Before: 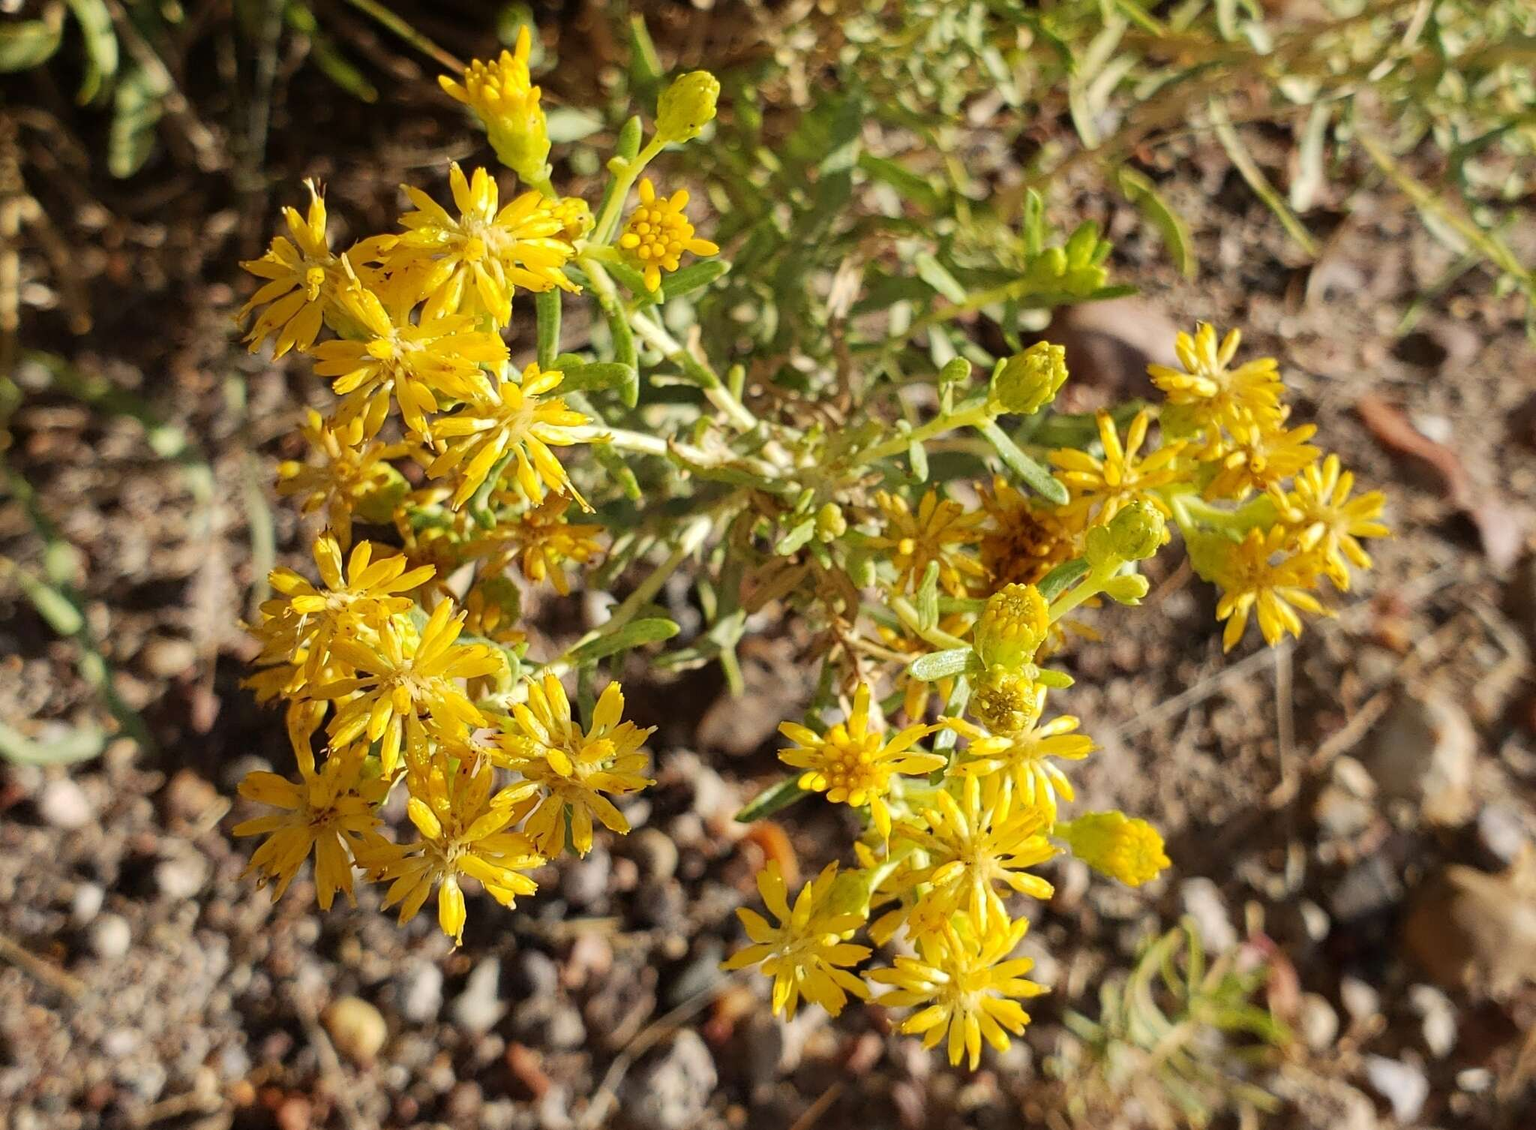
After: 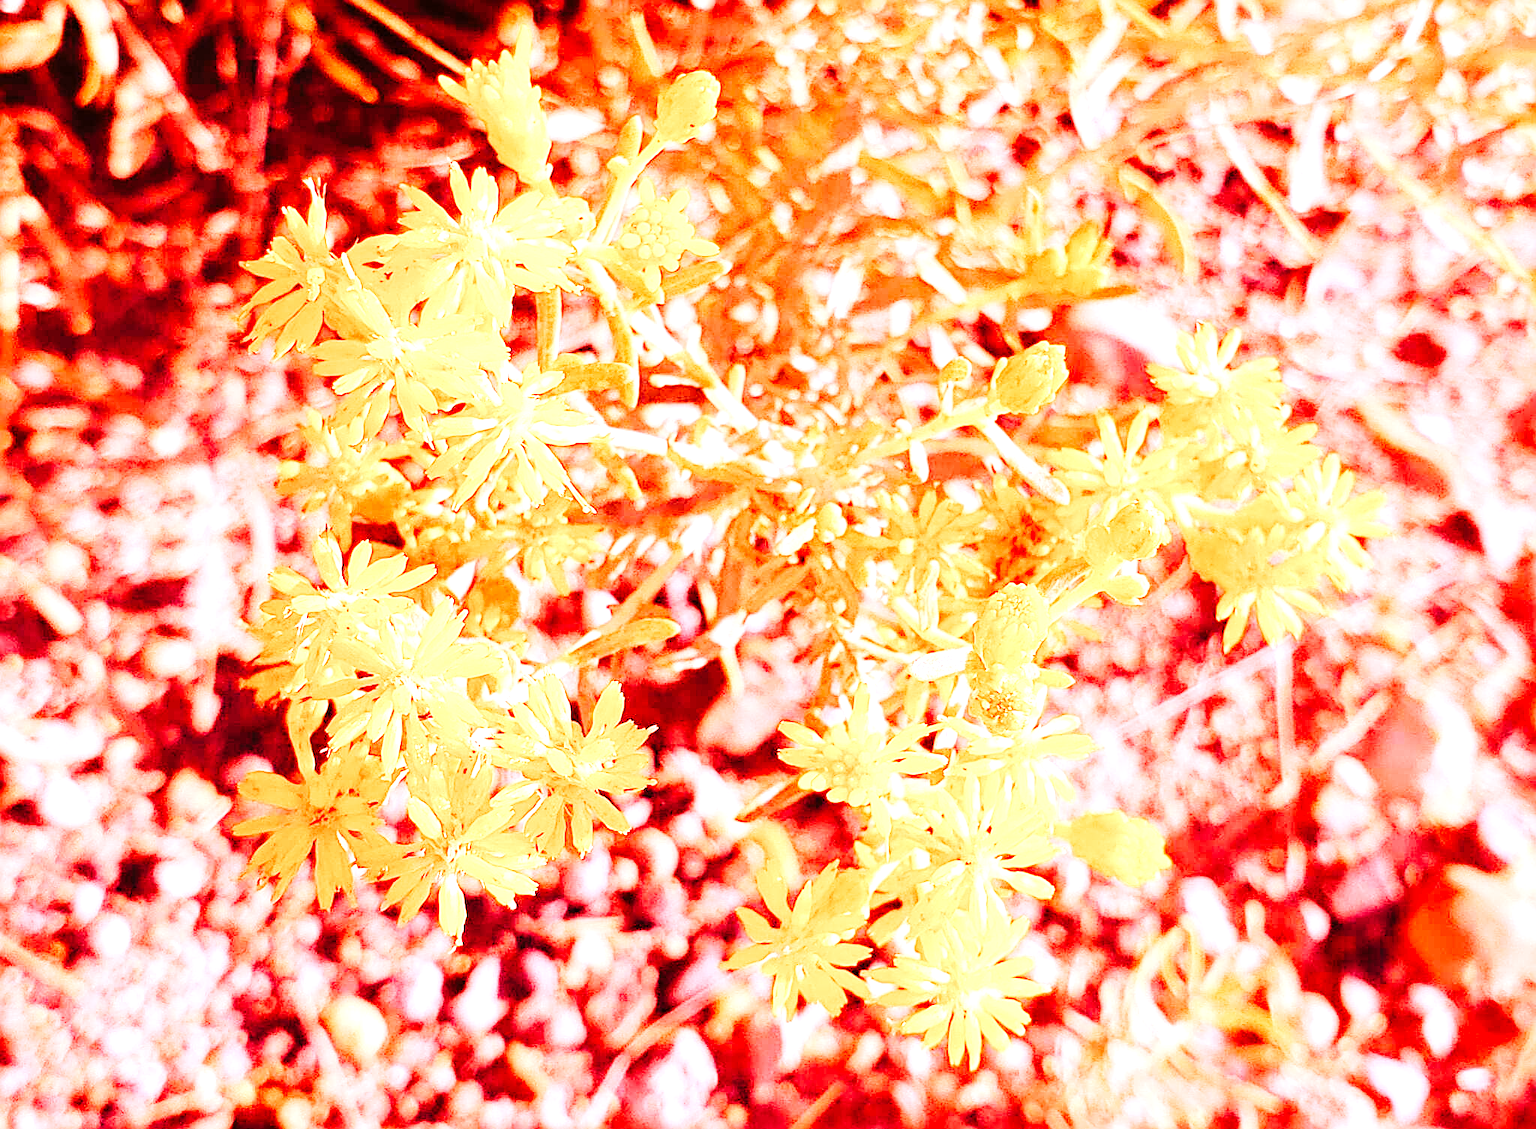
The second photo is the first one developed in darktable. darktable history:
white balance: red 4.26, blue 1.802
sharpen: on, module defaults
base curve: curves: ch0 [(0, 0) (0.036, 0.025) (0.121, 0.166) (0.206, 0.329) (0.605, 0.79) (1, 1)], preserve colors none
